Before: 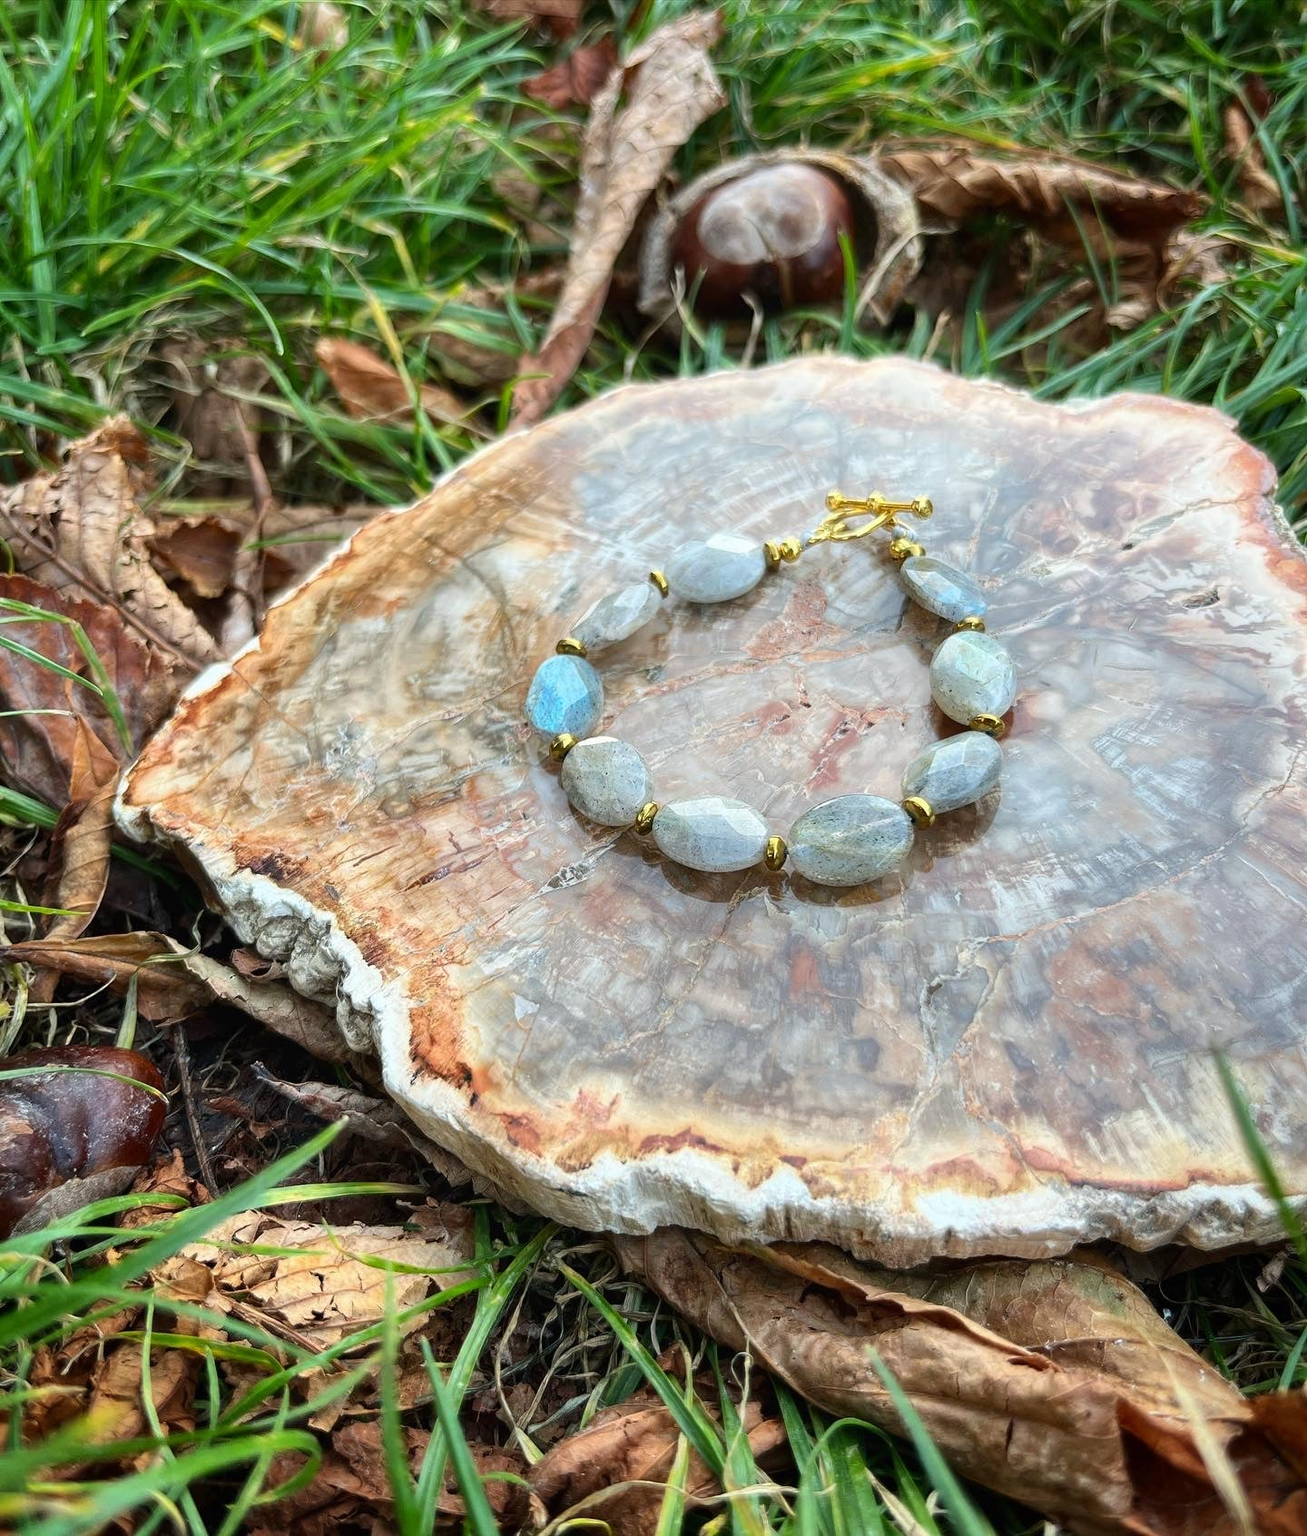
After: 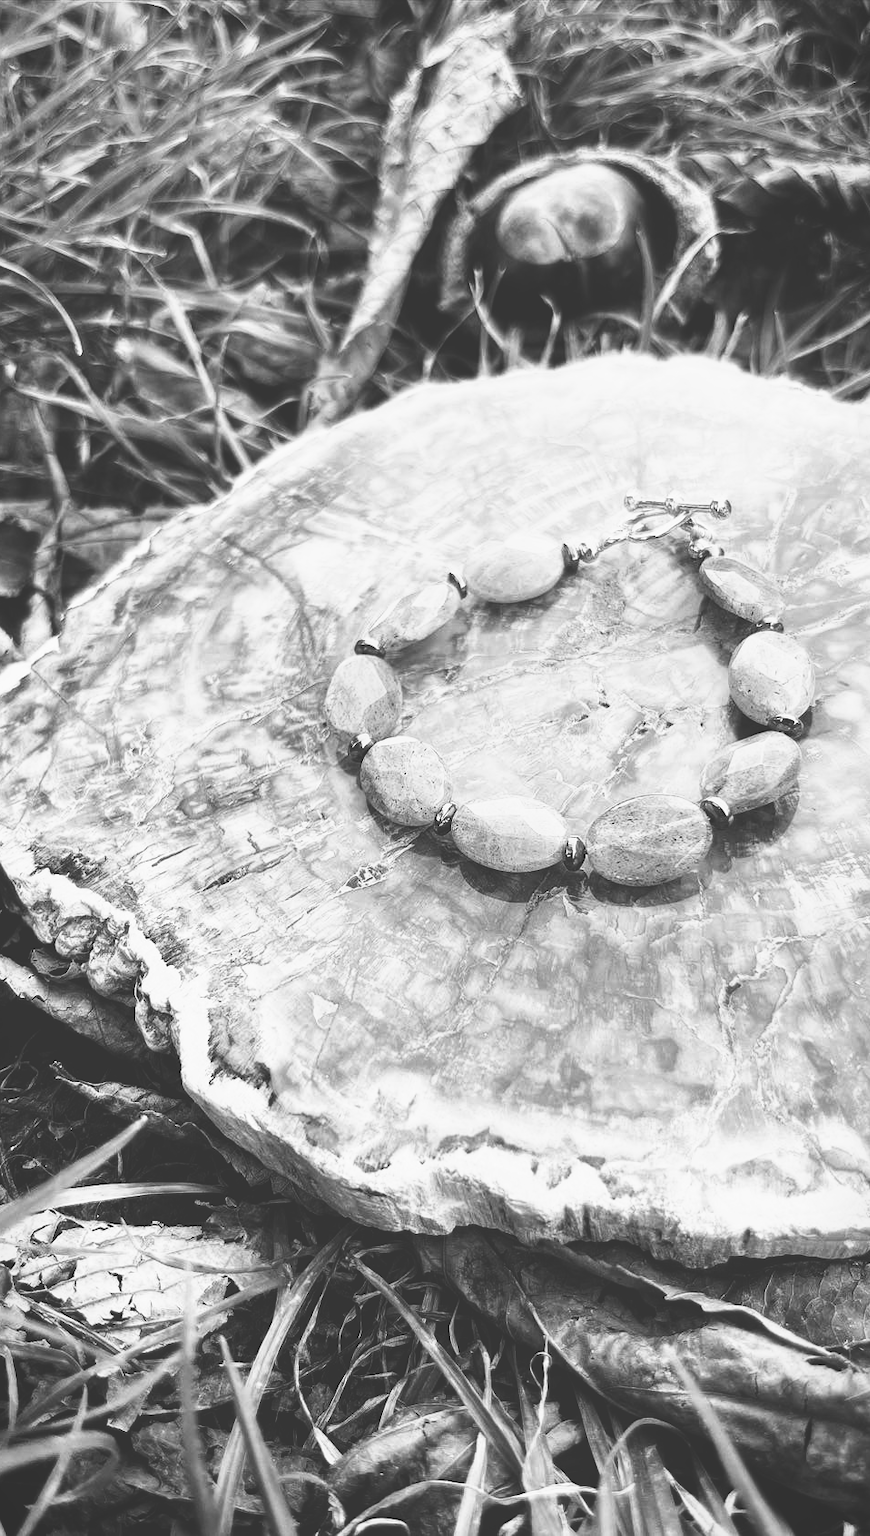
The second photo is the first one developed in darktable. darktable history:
white balance: red 1.004, blue 1.096
crop: left 15.419%, right 17.914%
monochrome: a 32, b 64, size 2.3
vignetting: fall-off start 97%, fall-off radius 100%, width/height ratio 0.609, unbound false
base curve: curves: ch0 [(0, 0.036) (0.007, 0.037) (0.604, 0.887) (1, 1)], preserve colors none
color balance rgb: perceptual saturation grading › global saturation 10%, global vibrance 20%
